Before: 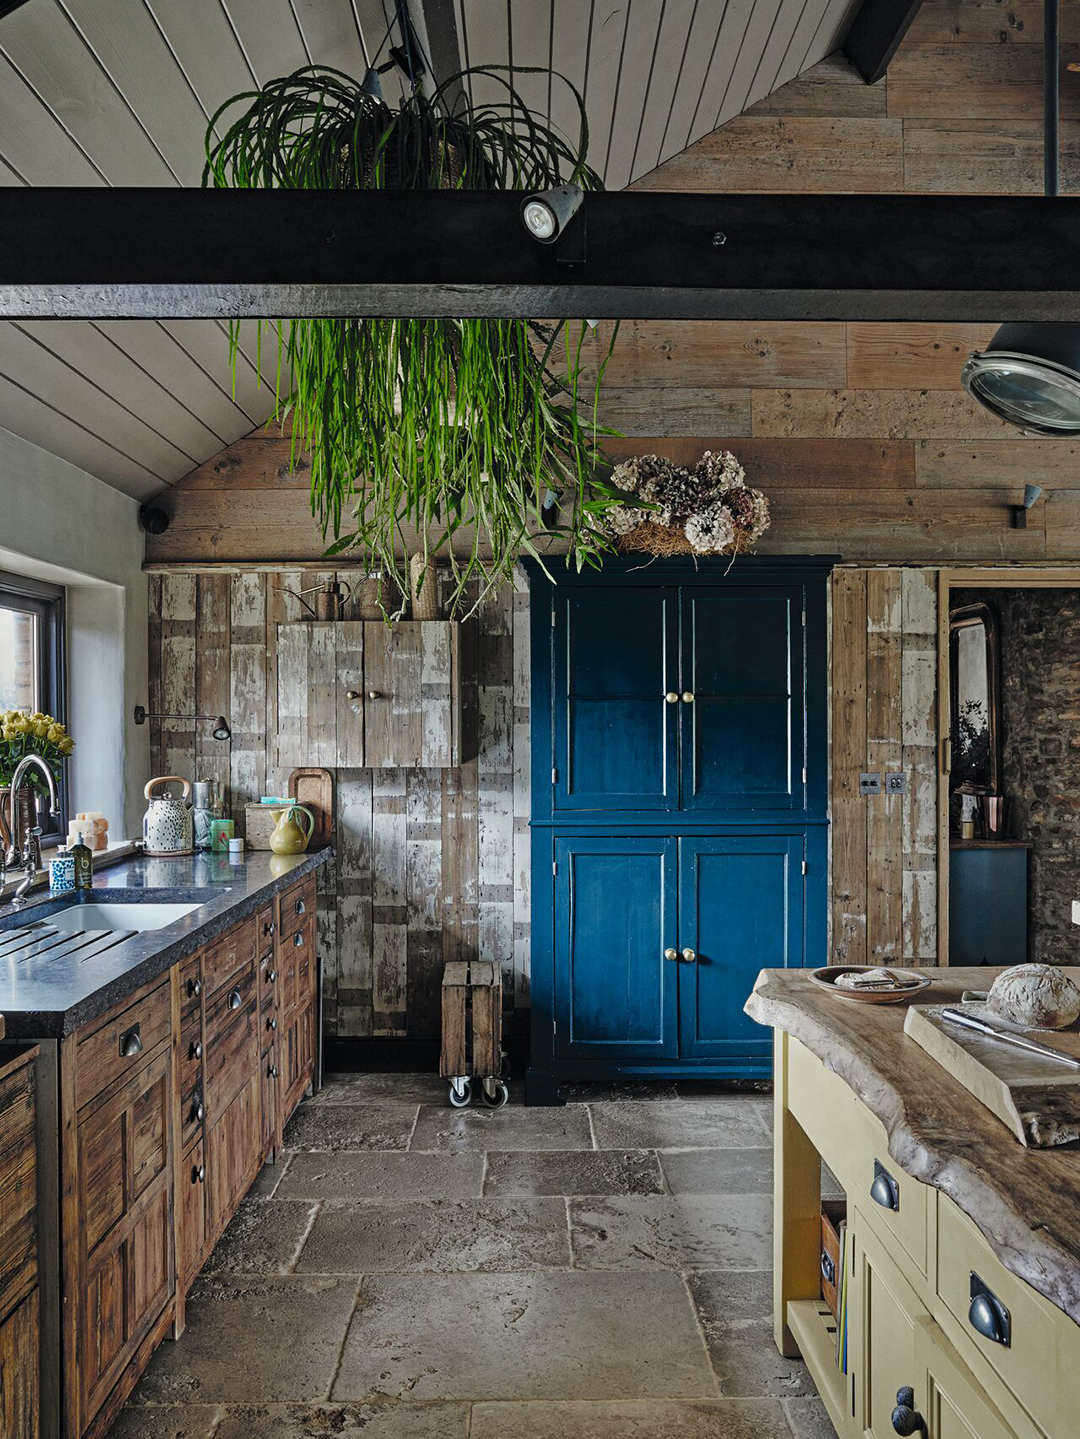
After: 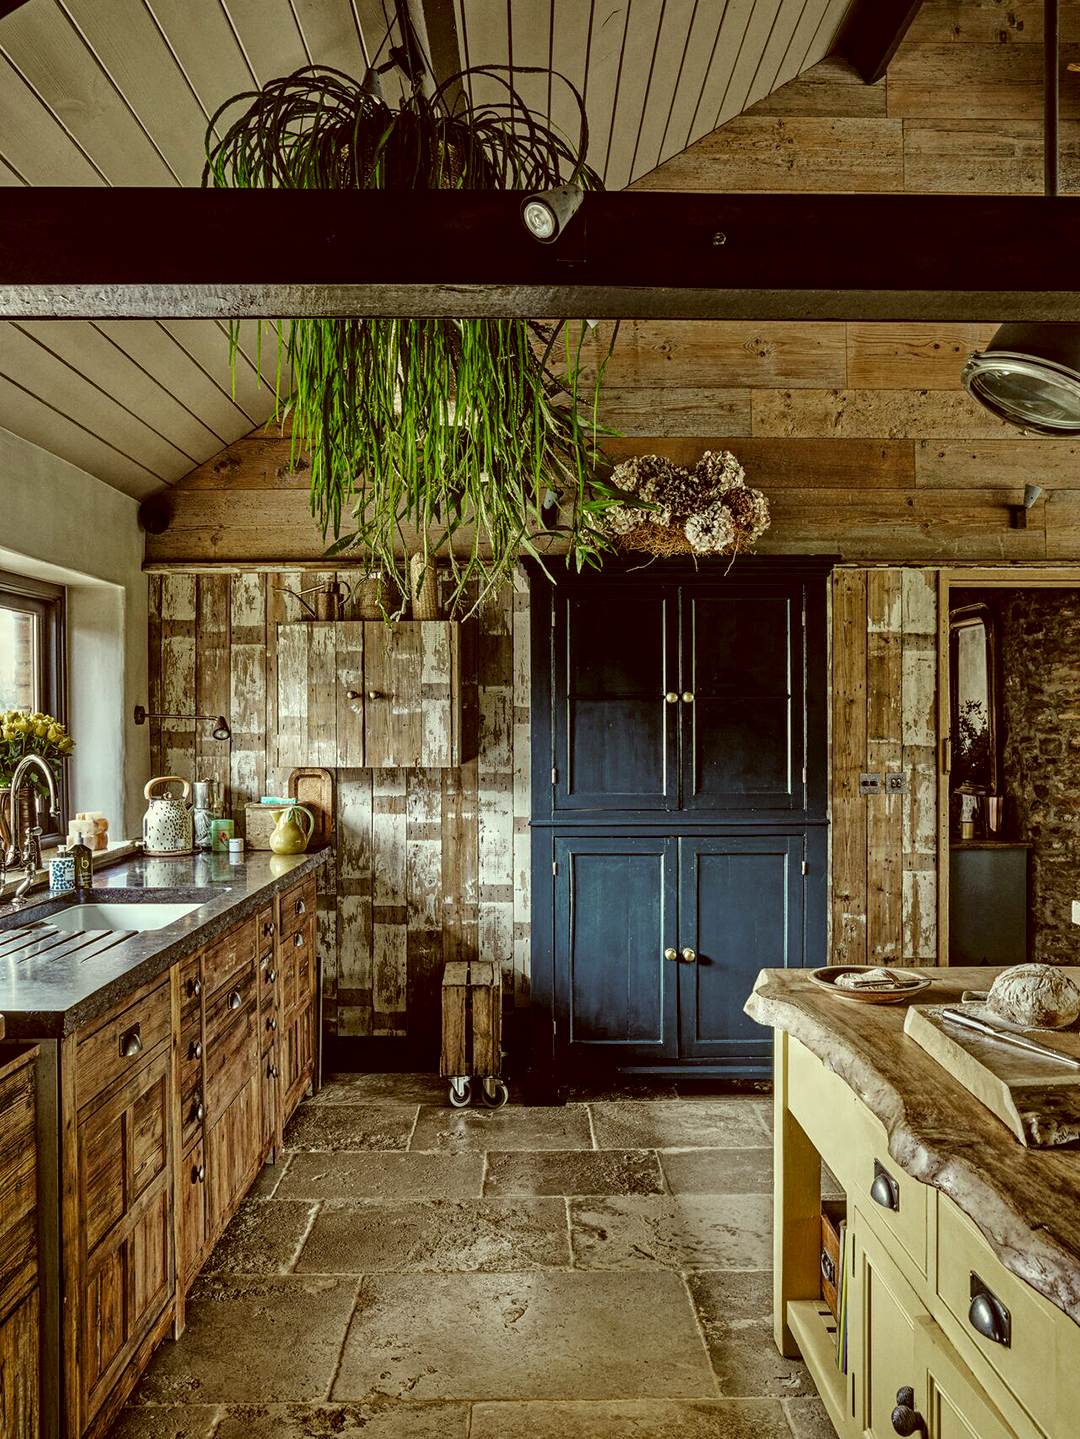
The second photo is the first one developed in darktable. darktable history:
color correction: highlights a* -5.55, highlights b* 9.8, shadows a* 9.85, shadows b* 24.84
local contrast: detail 150%
